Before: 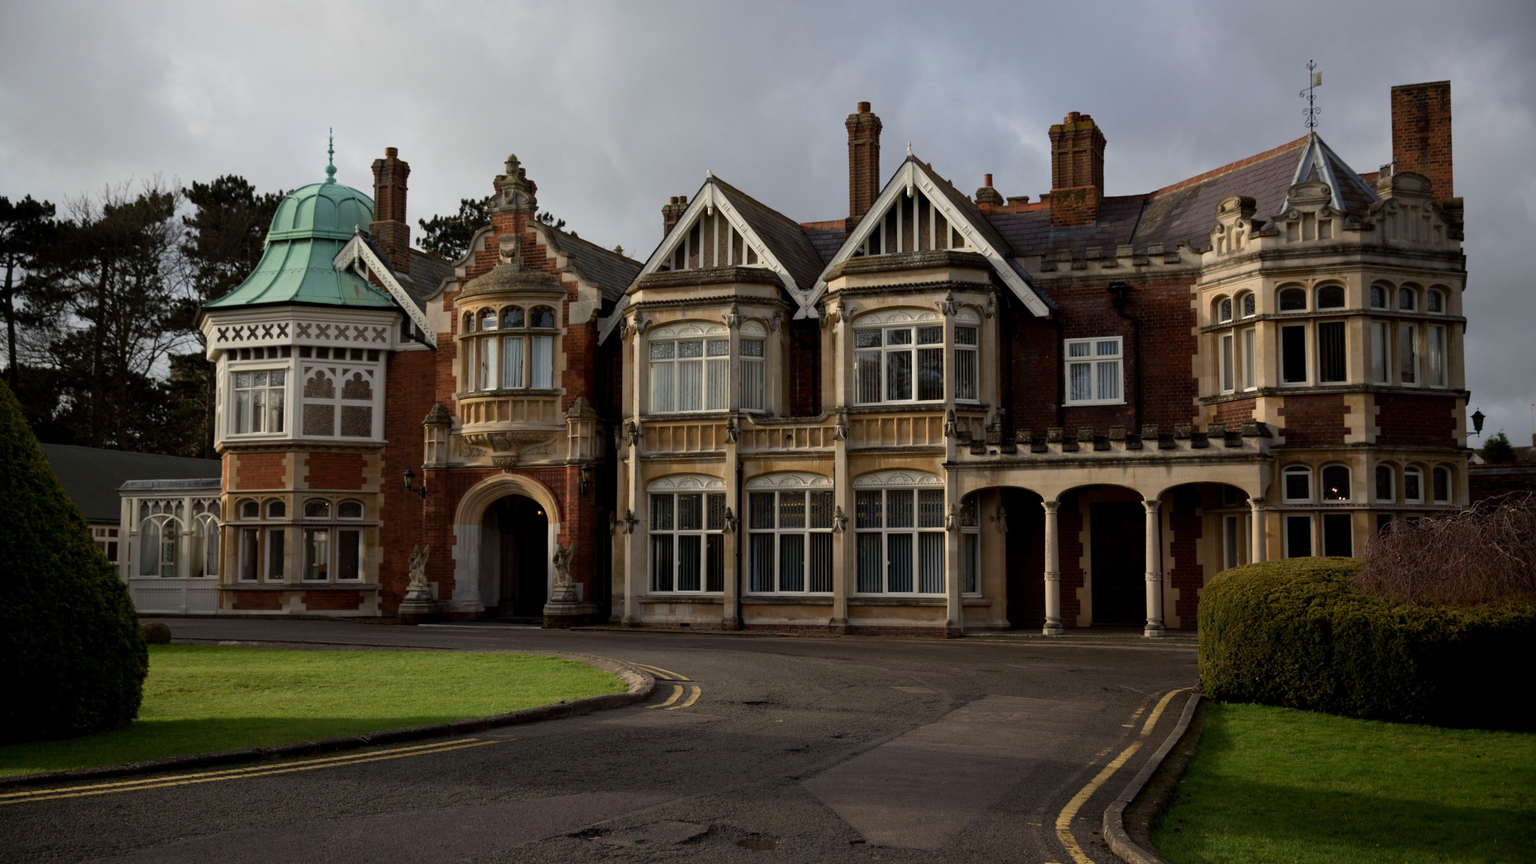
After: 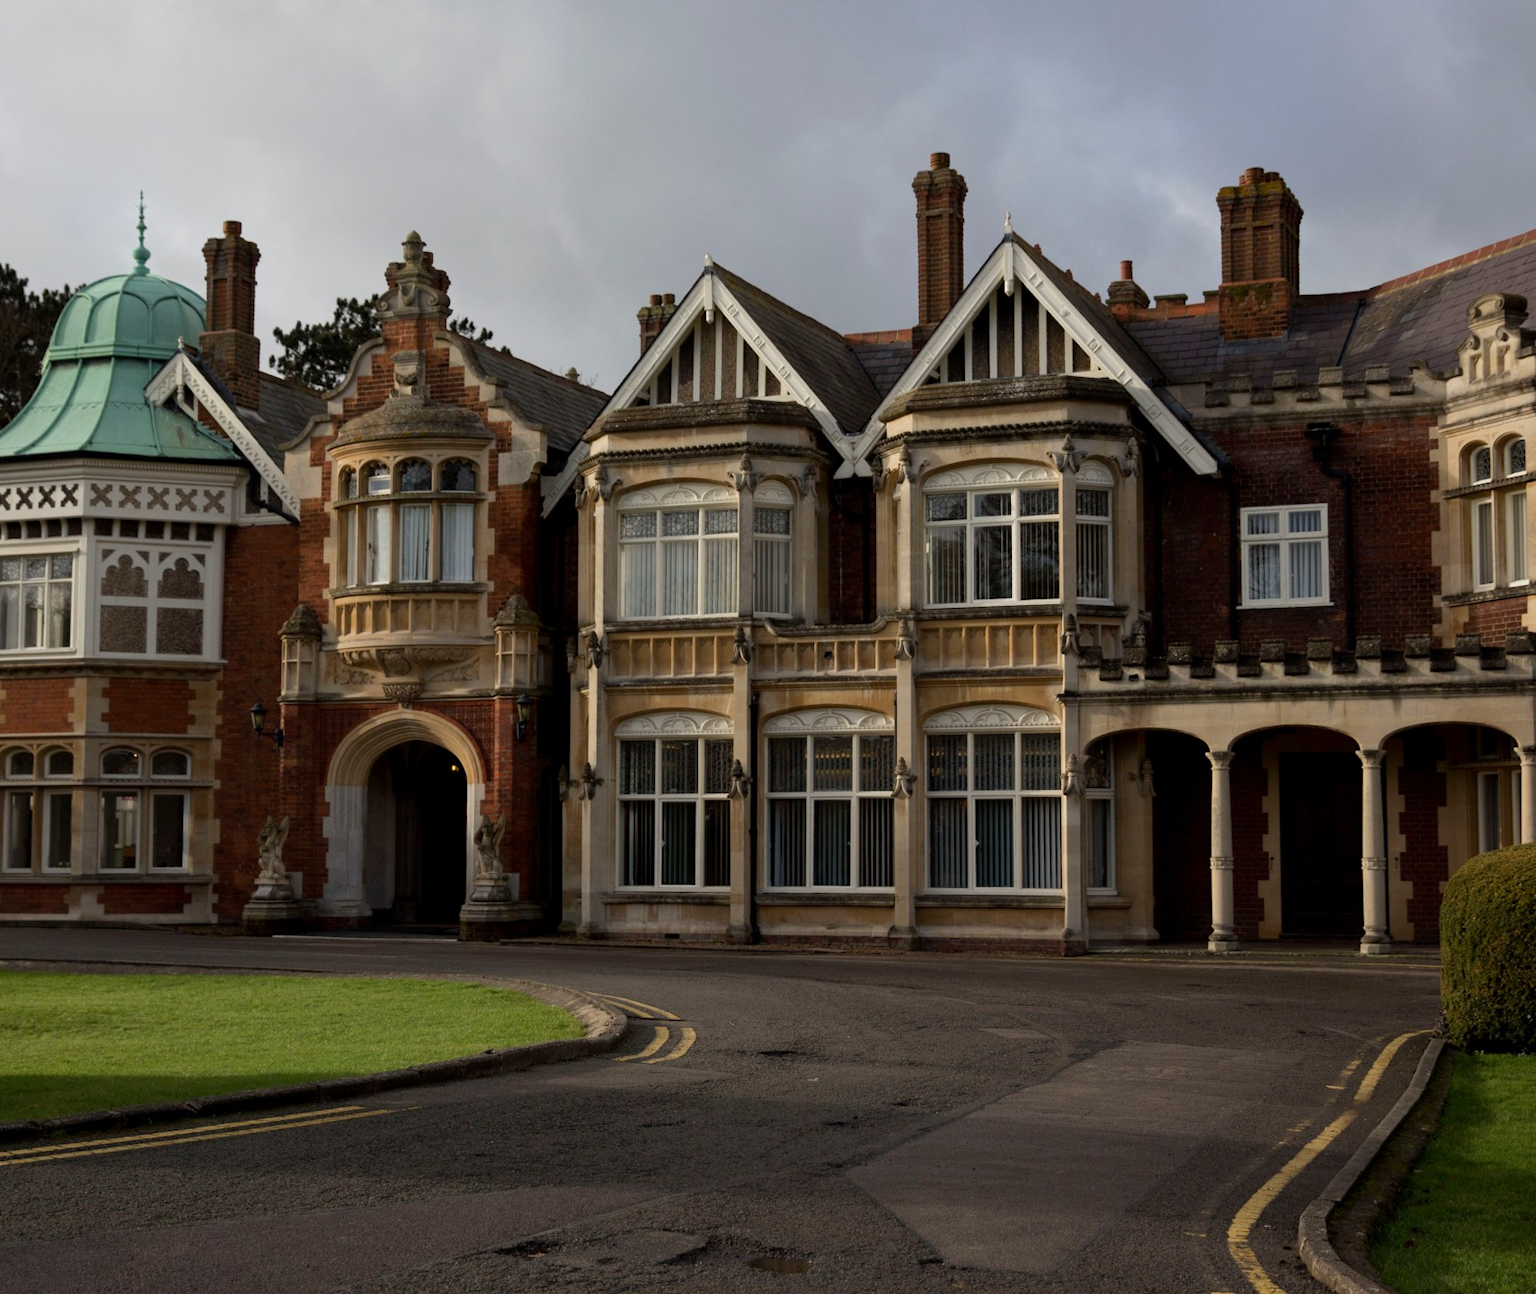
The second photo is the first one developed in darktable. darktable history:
crop: left 15.411%, right 17.807%
